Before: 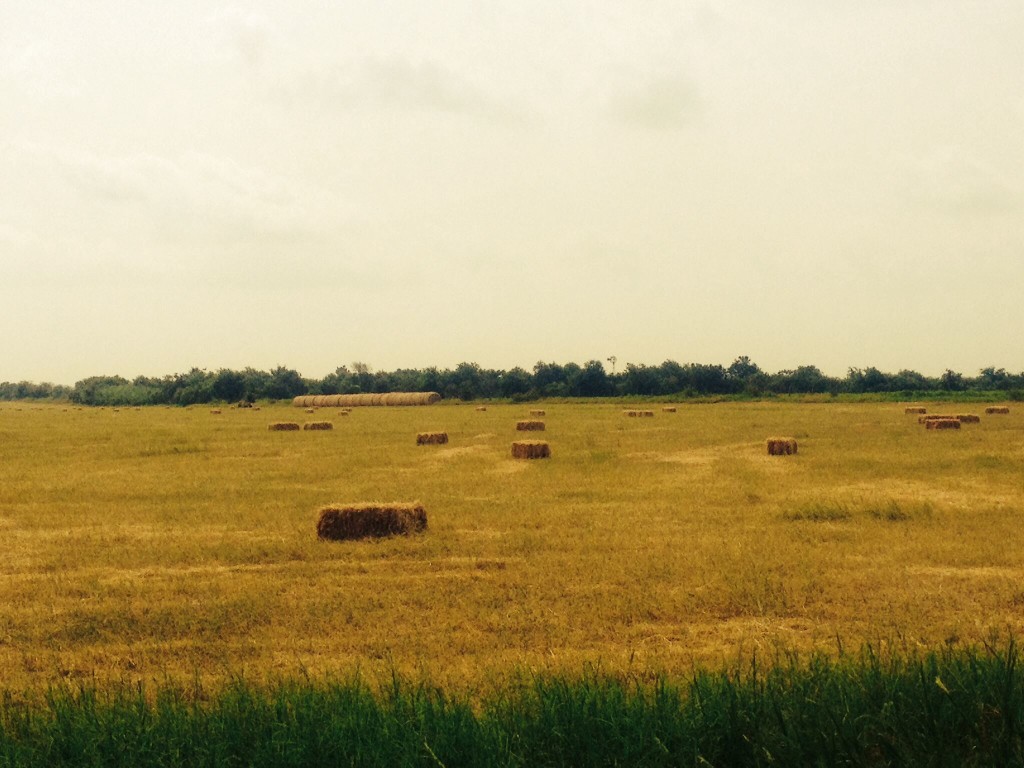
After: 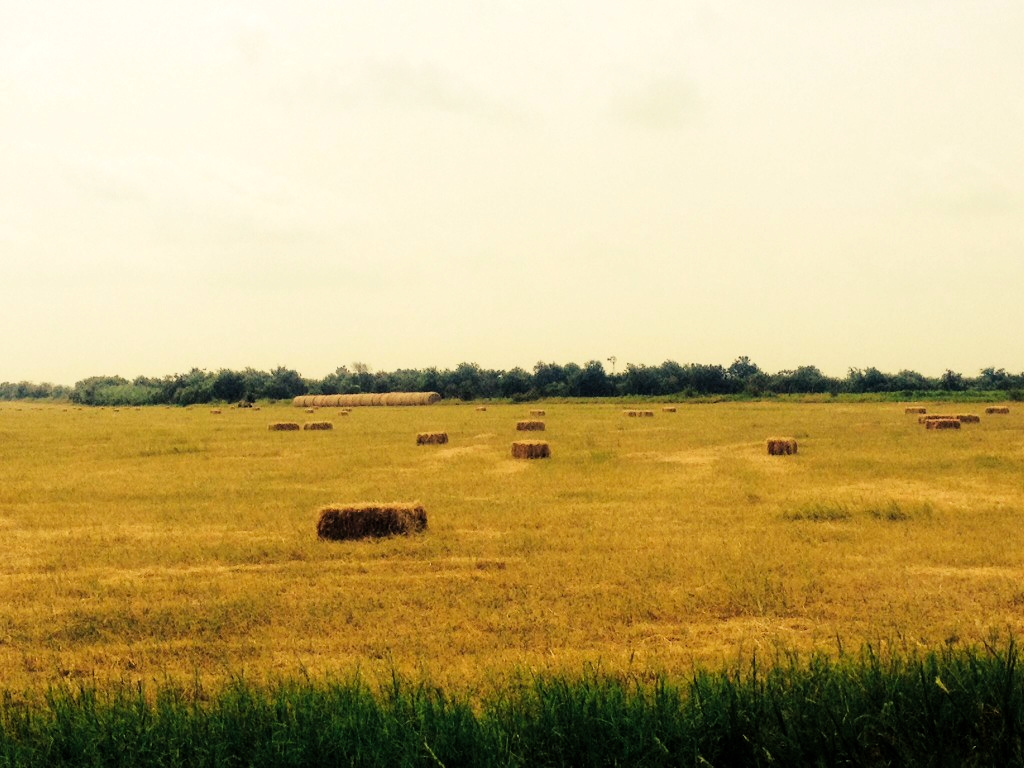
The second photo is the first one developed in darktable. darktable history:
filmic rgb: black relative exposure -7.82 EV, white relative exposure 4.29 EV, hardness 3.86, color science v6 (2022)
levels: mode automatic, black 0.023%, white 99.97%, levels [0.062, 0.494, 0.925]
